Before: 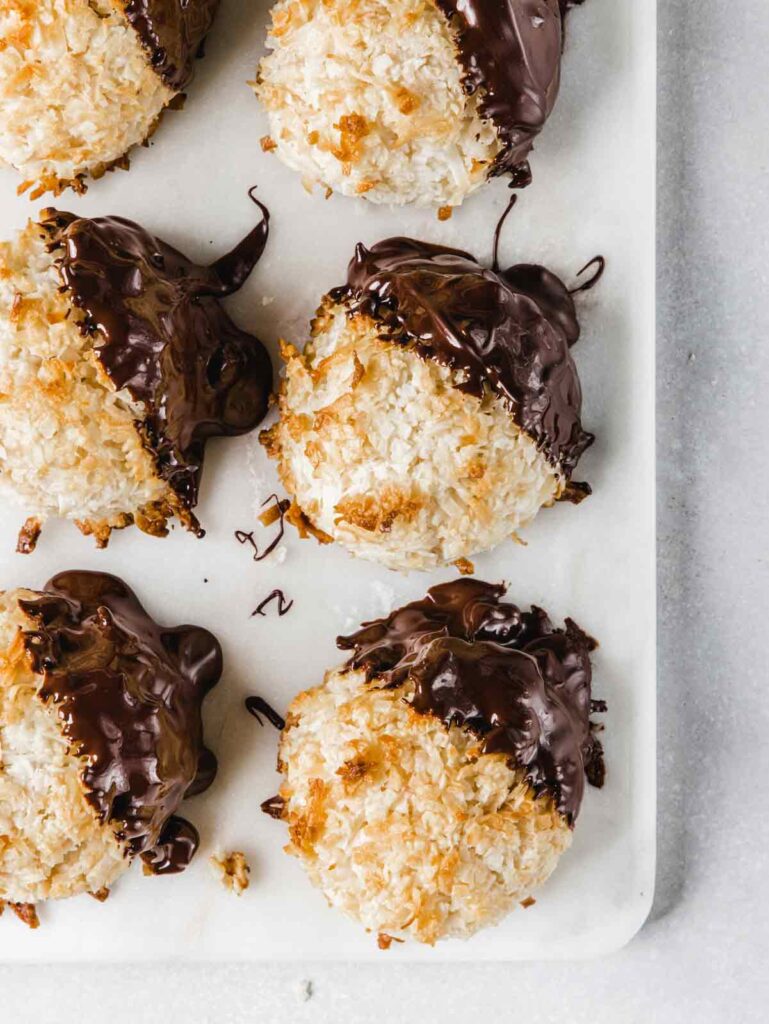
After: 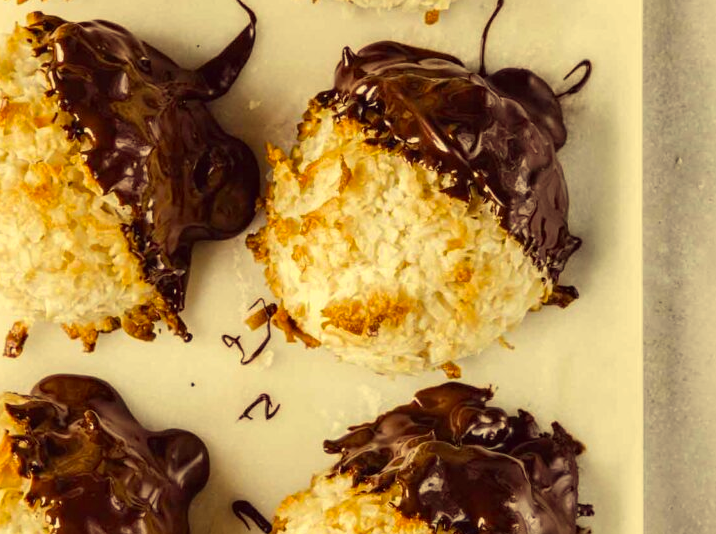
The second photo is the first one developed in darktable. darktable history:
crop: left 1.744%, top 19.225%, right 5.069%, bottom 28.357%
color correction: highlights a* -0.482, highlights b* 40, shadows a* 9.8, shadows b* -0.161
